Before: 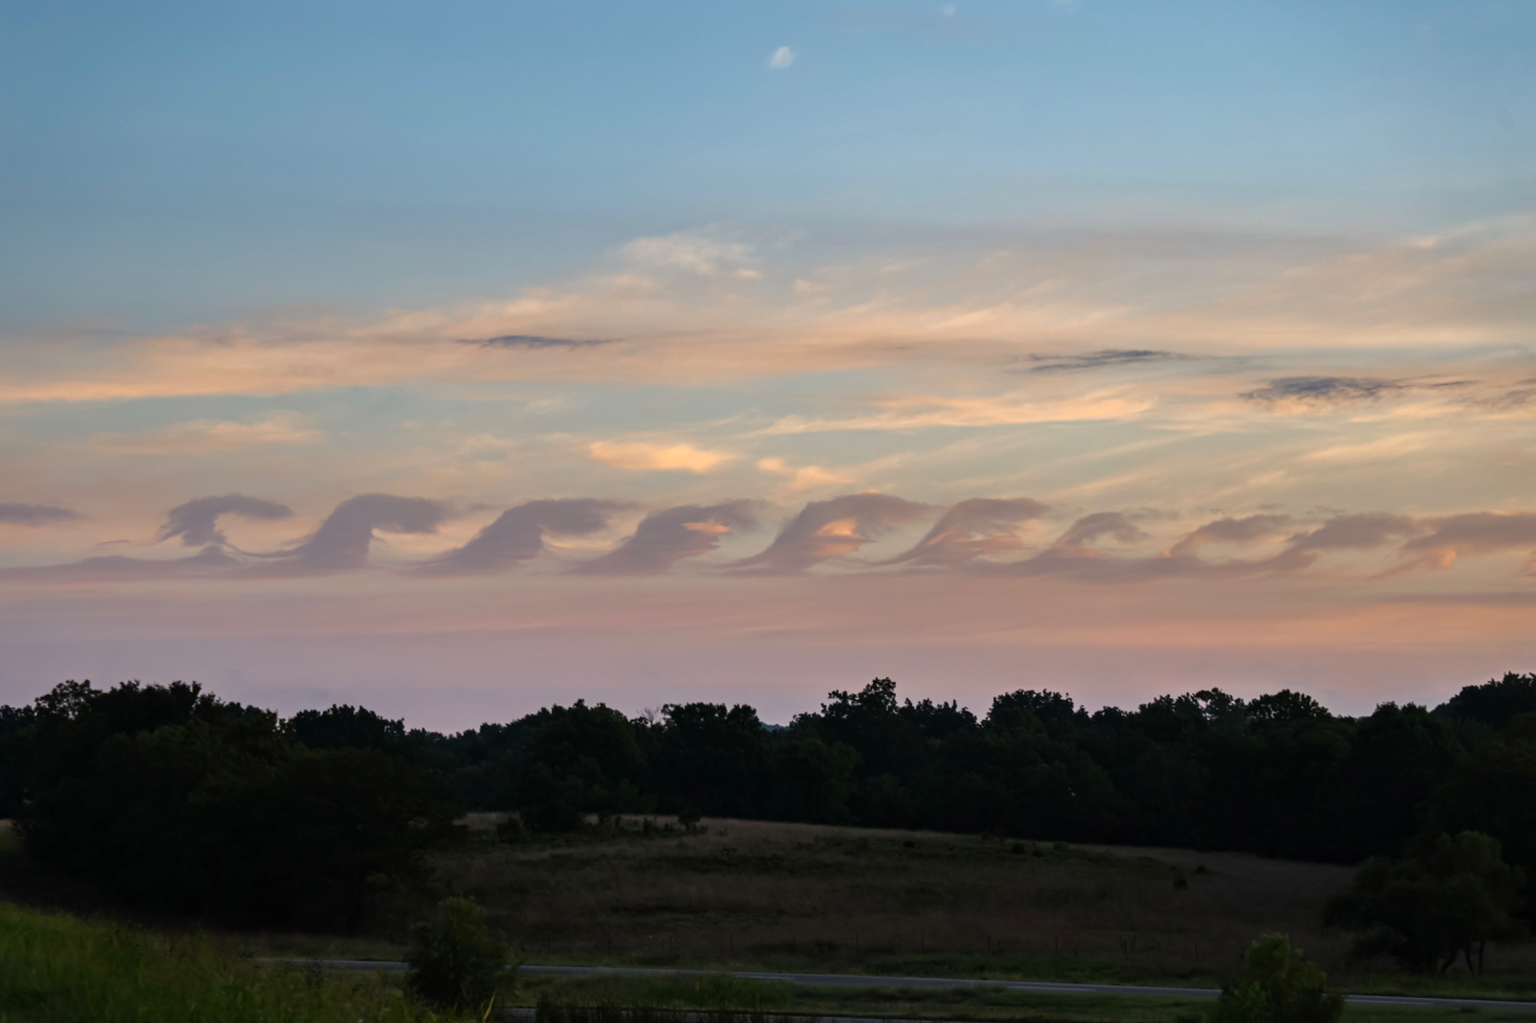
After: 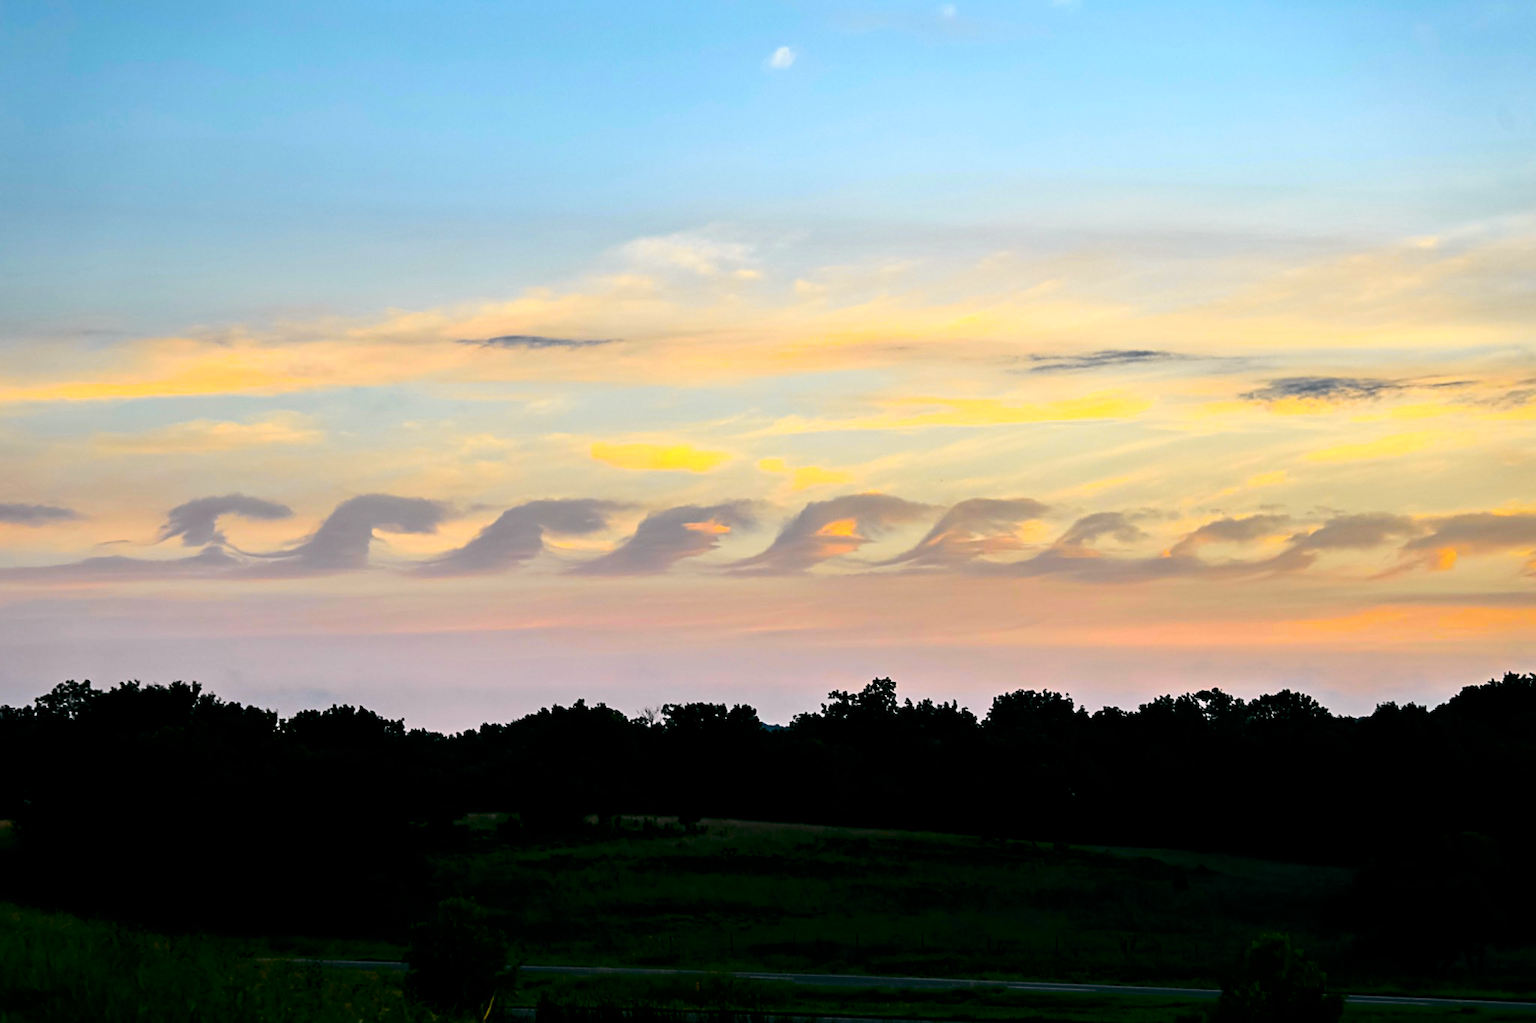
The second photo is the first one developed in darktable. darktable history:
color balance rgb: highlights gain › luminance 15.069%, global offset › luminance -0.342%, global offset › chroma 0.117%, global offset › hue 165.28°, perceptual saturation grading › global saturation 36.652%, perceptual saturation grading › shadows 35.342%, perceptual brilliance grading › highlights 14.102%, perceptual brilliance grading › shadows -19.284%
tone curve: curves: ch0 [(0, 0) (0.136, 0.084) (0.346, 0.366) (0.489, 0.559) (0.66, 0.748) (0.849, 0.902) (1, 0.974)]; ch1 [(0, 0) (0.353, 0.344) (0.45, 0.46) (0.498, 0.498) (0.521, 0.512) (0.563, 0.559) (0.592, 0.605) (0.641, 0.673) (1, 1)]; ch2 [(0, 0) (0.333, 0.346) (0.375, 0.375) (0.424, 0.43) (0.476, 0.492) (0.502, 0.502) (0.524, 0.531) (0.579, 0.61) (0.612, 0.644) (0.641, 0.722) (1, 1)], color space Lab, independent channels, preserve colors none
sharpen: on, module defaults
